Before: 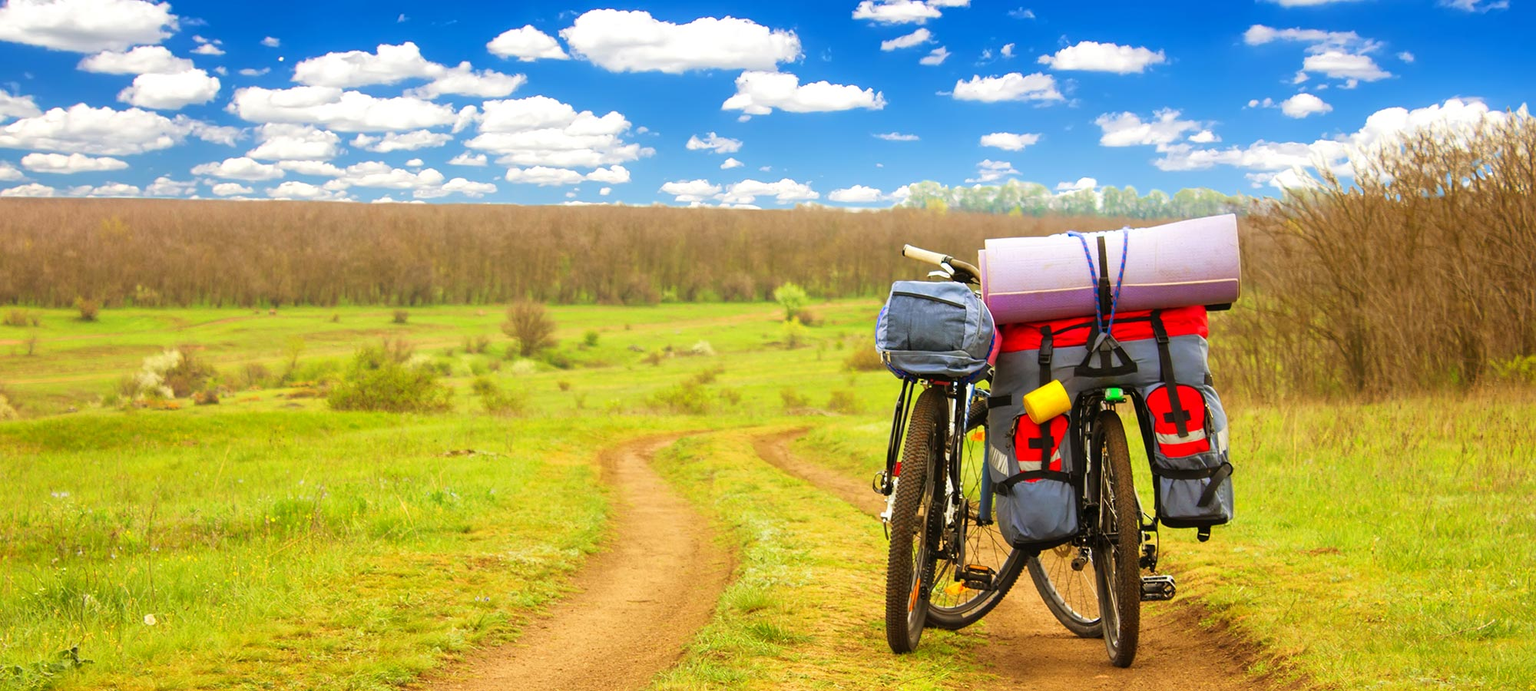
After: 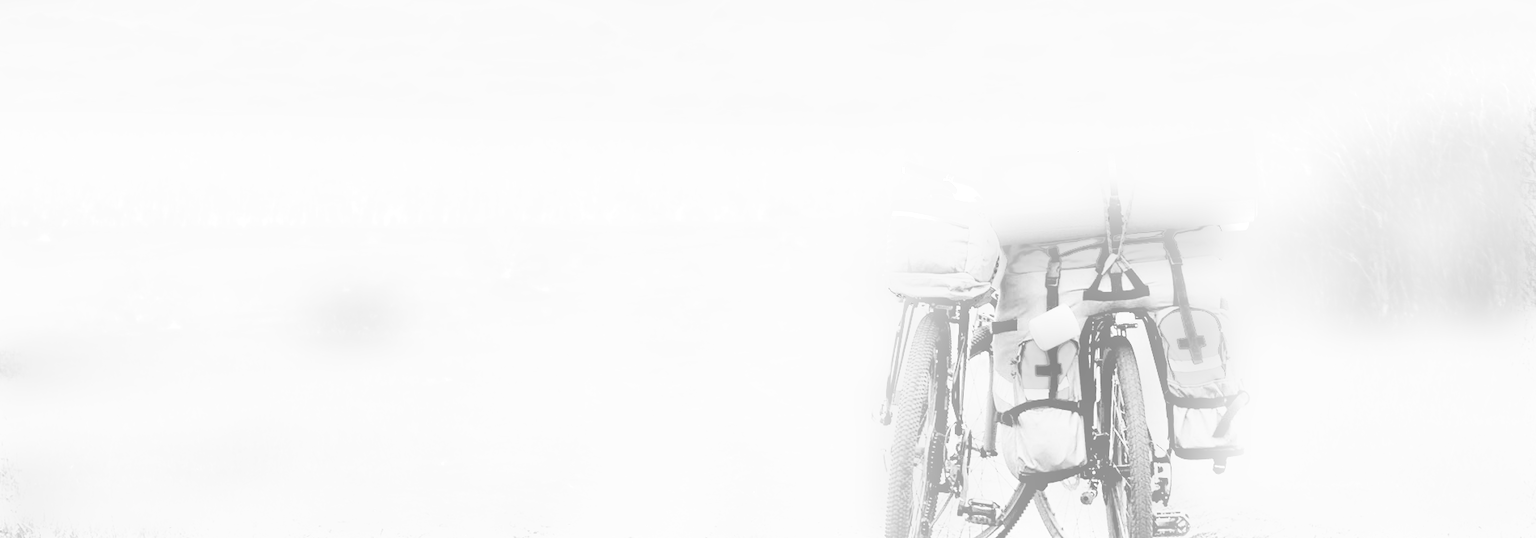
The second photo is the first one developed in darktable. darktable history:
monochrome: a 16.06, b 15.48, size 1
crop and rotate: left 2.991%, top 13.302%, right 1.981%, bottom 12.636%
exposure: black level correction 0.016, exposure 1.774 EV, compensate highlight preservation false
color calibration: x 0.38, y 0.391, temperature 4086.74 K
bloom: on, module defaults
base curve: curves: ch0 [(0, 0) (0.007, 0.004) (0.027, 0.03) (0.046, 0.07) (0.207, 0.54) (0.442, 0.872) (0.673, 0.972) (1, 1)], preserve colors none
